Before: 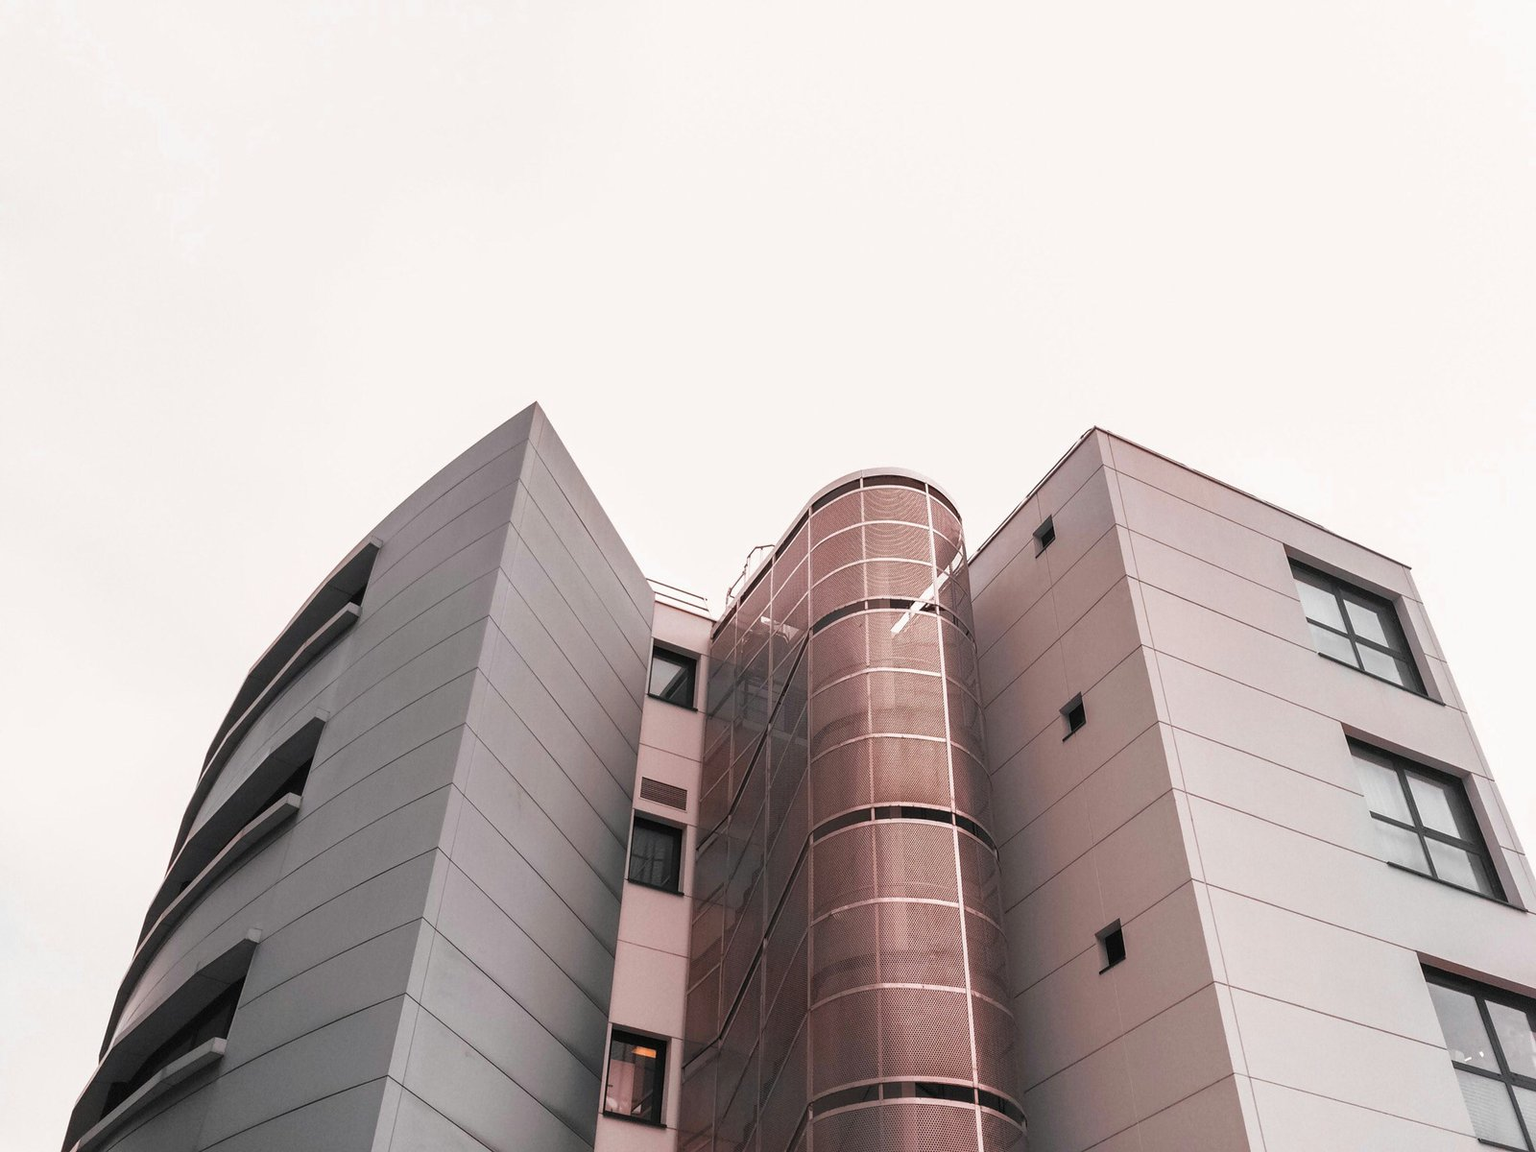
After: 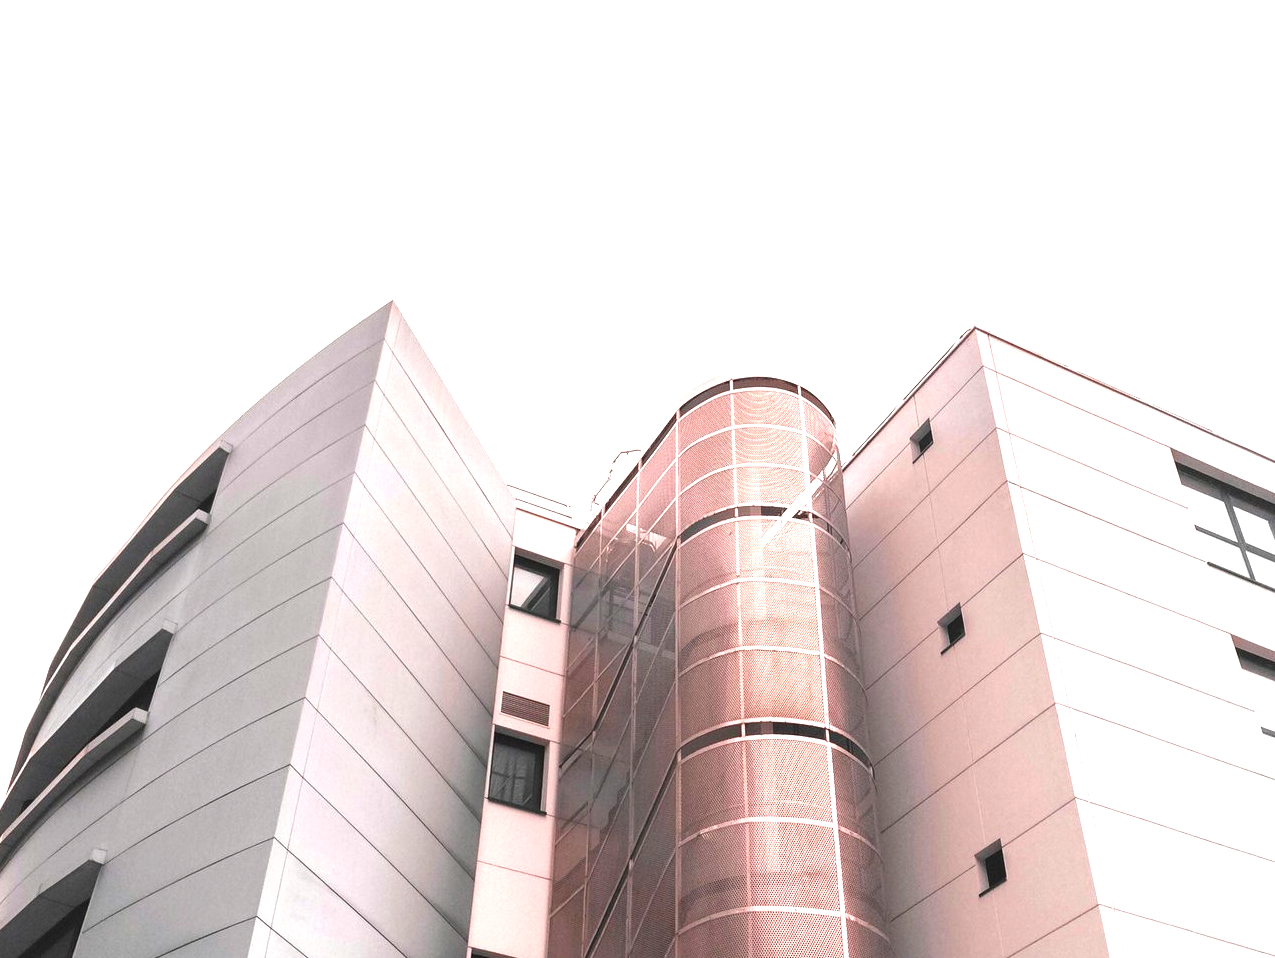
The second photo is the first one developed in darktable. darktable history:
crop and rotate: left 10.391%, top 9.89%, right 9.859%, bottom 10.273%
exposure: black level correction -0.002, exposure 1.327 EV, compensate highlight preservation false
